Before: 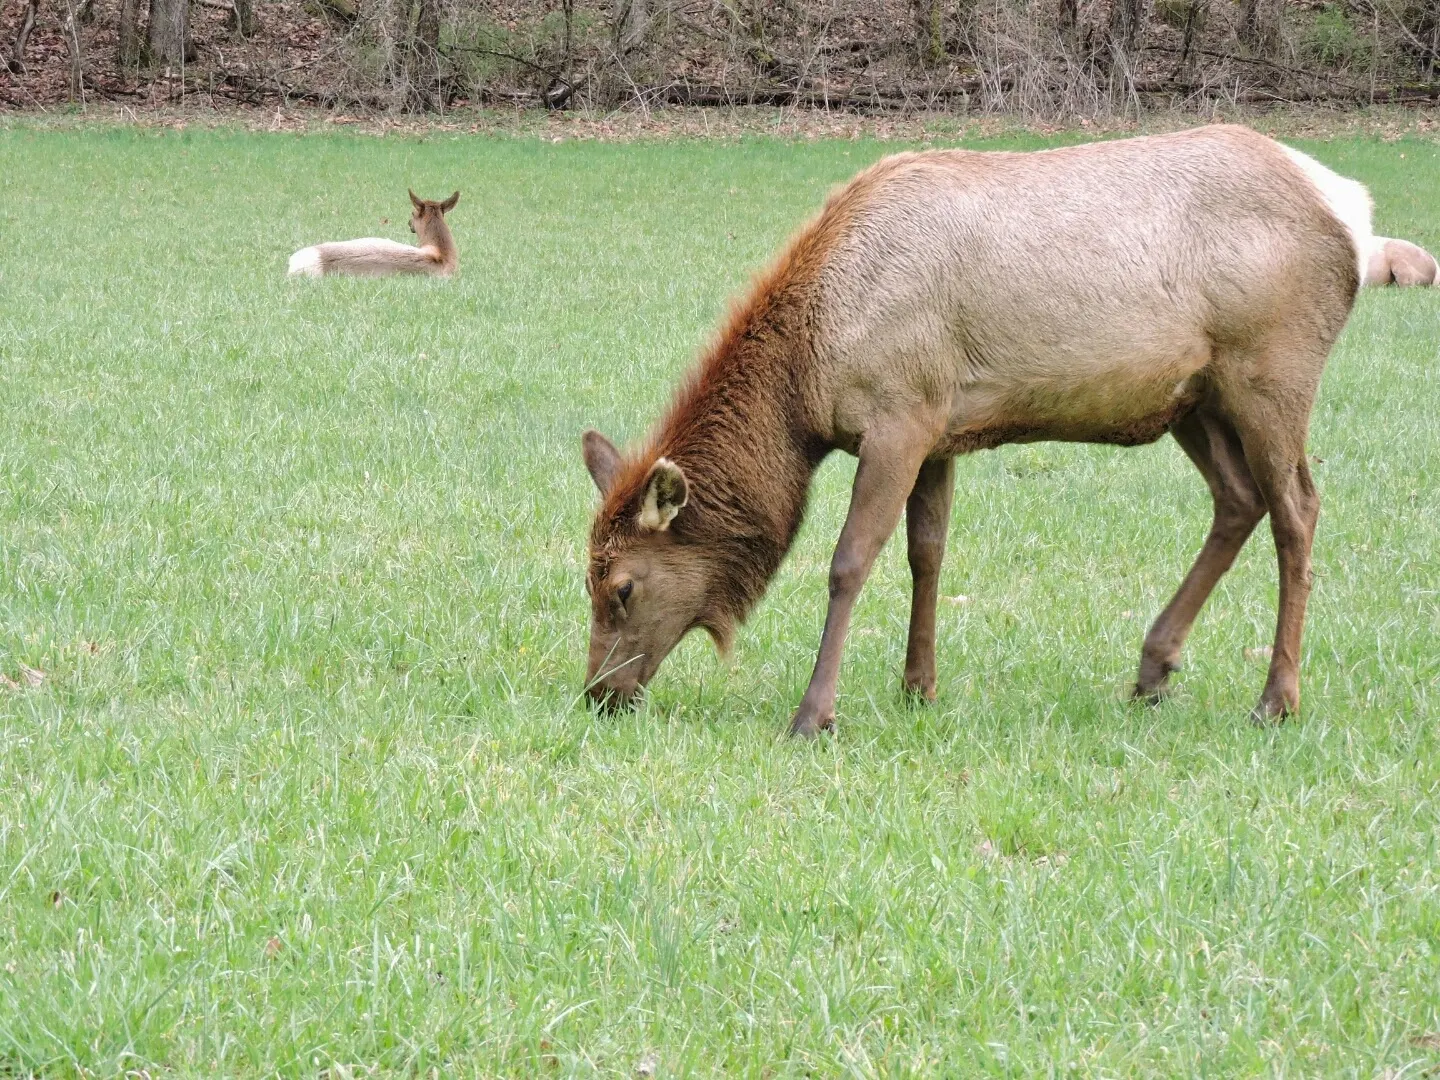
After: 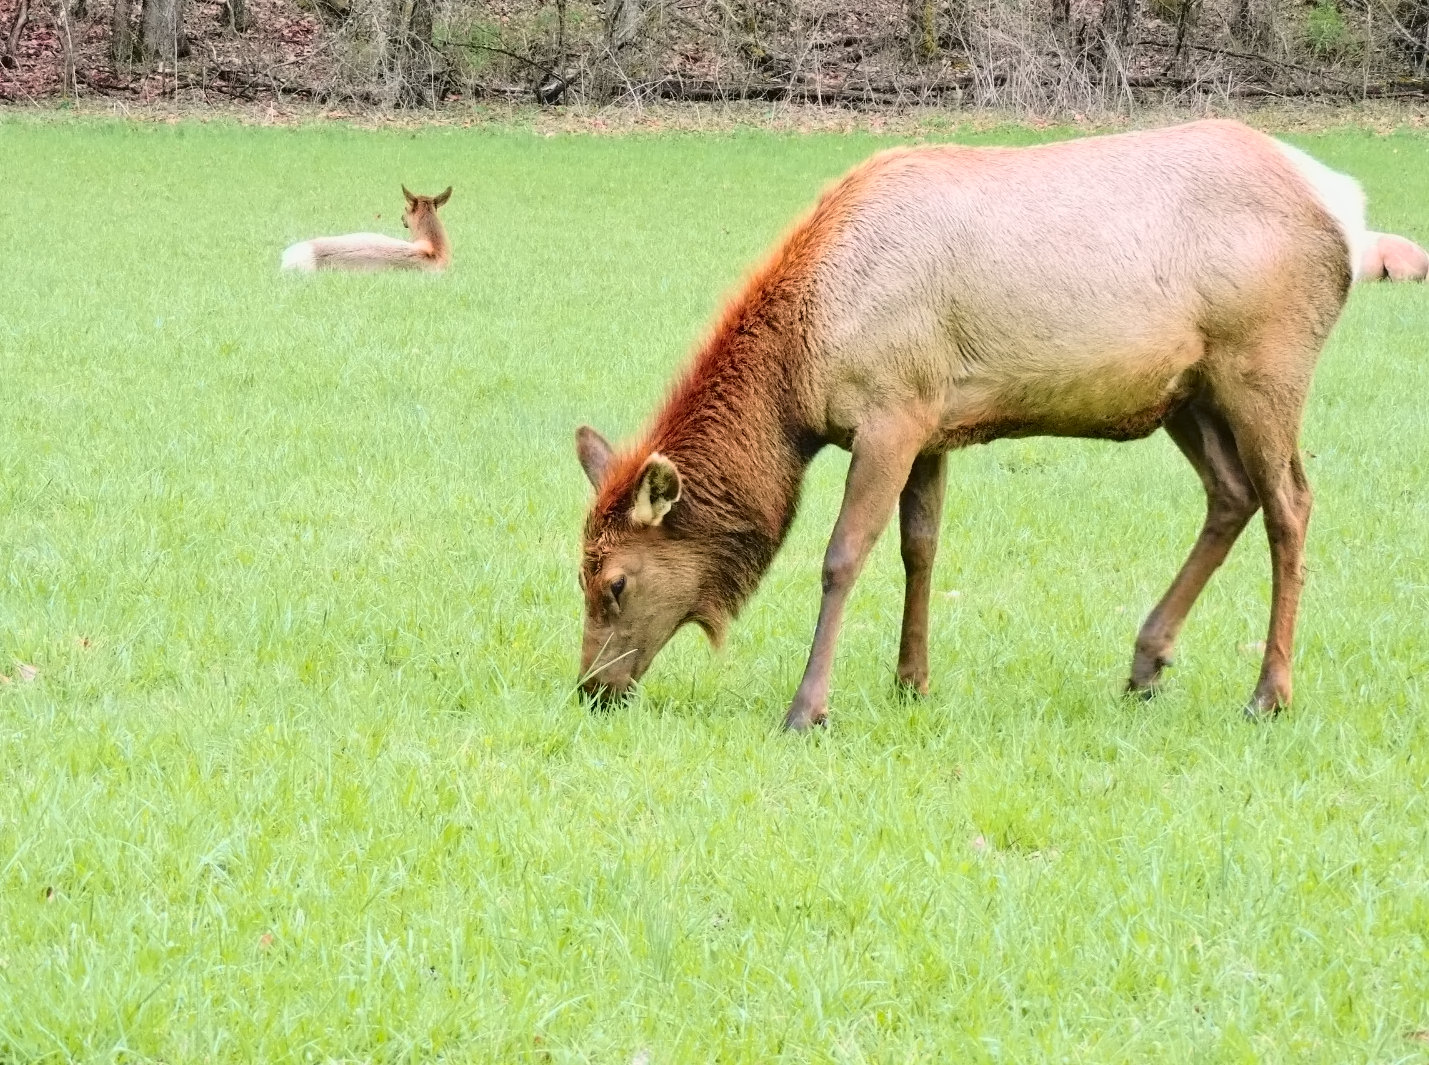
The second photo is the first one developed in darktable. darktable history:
crop: left 0.499%, top 0.518%, right 0.216%, bottom 0.85%
contrast equalizer: octaves 7, y [[0.5 ×6], [0.5 ×6], [0.5 ×6], [0 ×6], [0, 0.039, 0.251, 0.29, 0.293, 0.292]]
tone curve: curves: ch0 [(0, 0.012) (0.144, 0.137) (0.326, 0.386) (0.489, 0.573) (0.656, 0.763) (0.849, 0.902) (1, 0.974)]; ch1 [(0, 0) (0.366, 0.367) (0.475, 0.453) (0.494, 0.493) (0.504, 0.497) (0.544, 0.579) (0.562, 0.619) (0.622, 0.694) (1, 1)]; ch2 [(0, 0) (0.333, 0.346) (0.375, 0.375) (0.424, 0.43) (0.476, 0.492) (0.502, 0.503) (0.533, 0.541) (0.572, 0.615) (0.605, 0.656) (0.641, 0.709) (1, 1)], color space Lab, independent channels, preserve colors none
